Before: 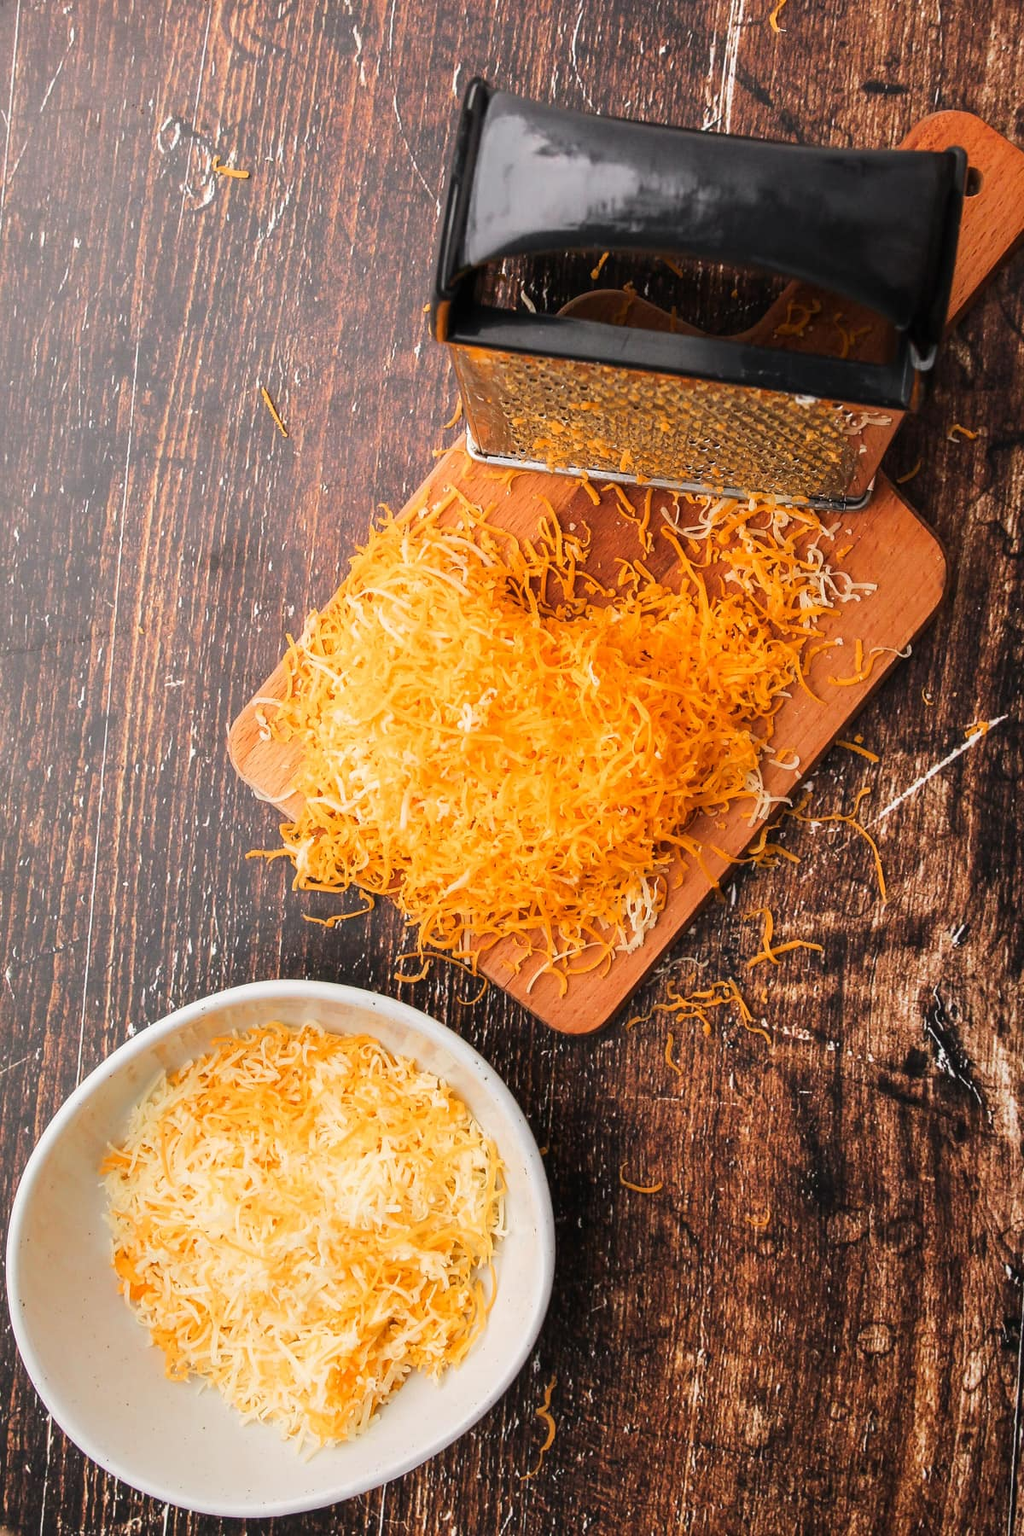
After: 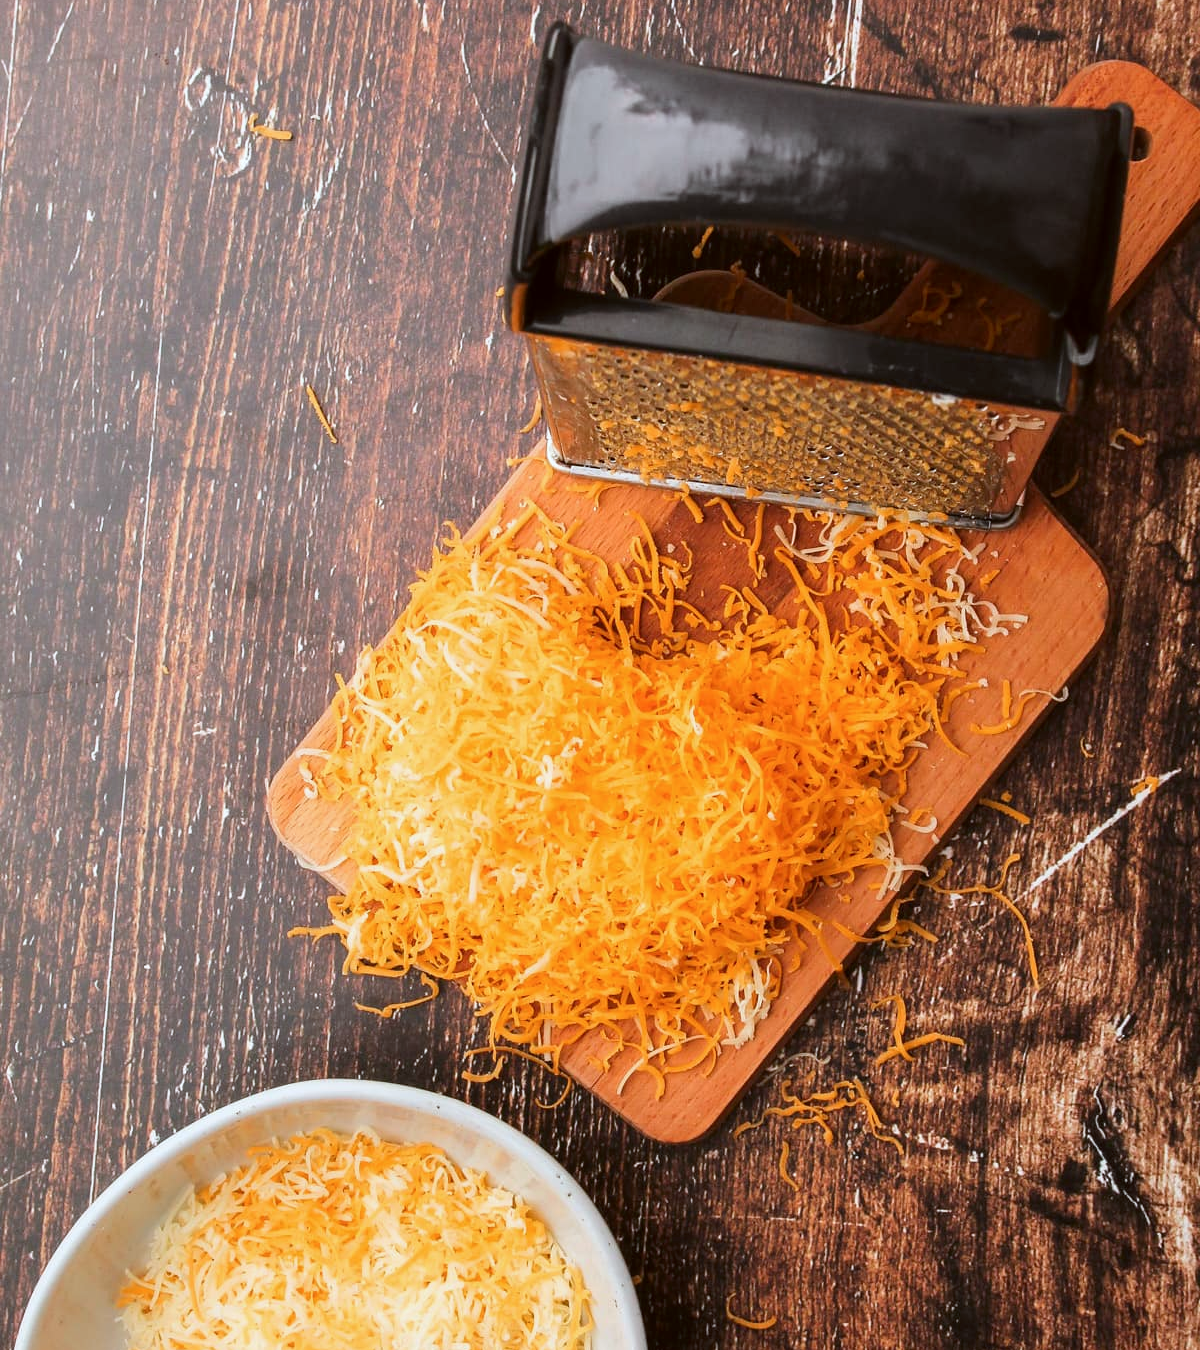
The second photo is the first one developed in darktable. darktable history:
crop: top 3.857%, bottom 21.132%
color correction: highlights a* -3.28, highlights b* -6.24, shadows a* 3.1, shadows b* 5.19
